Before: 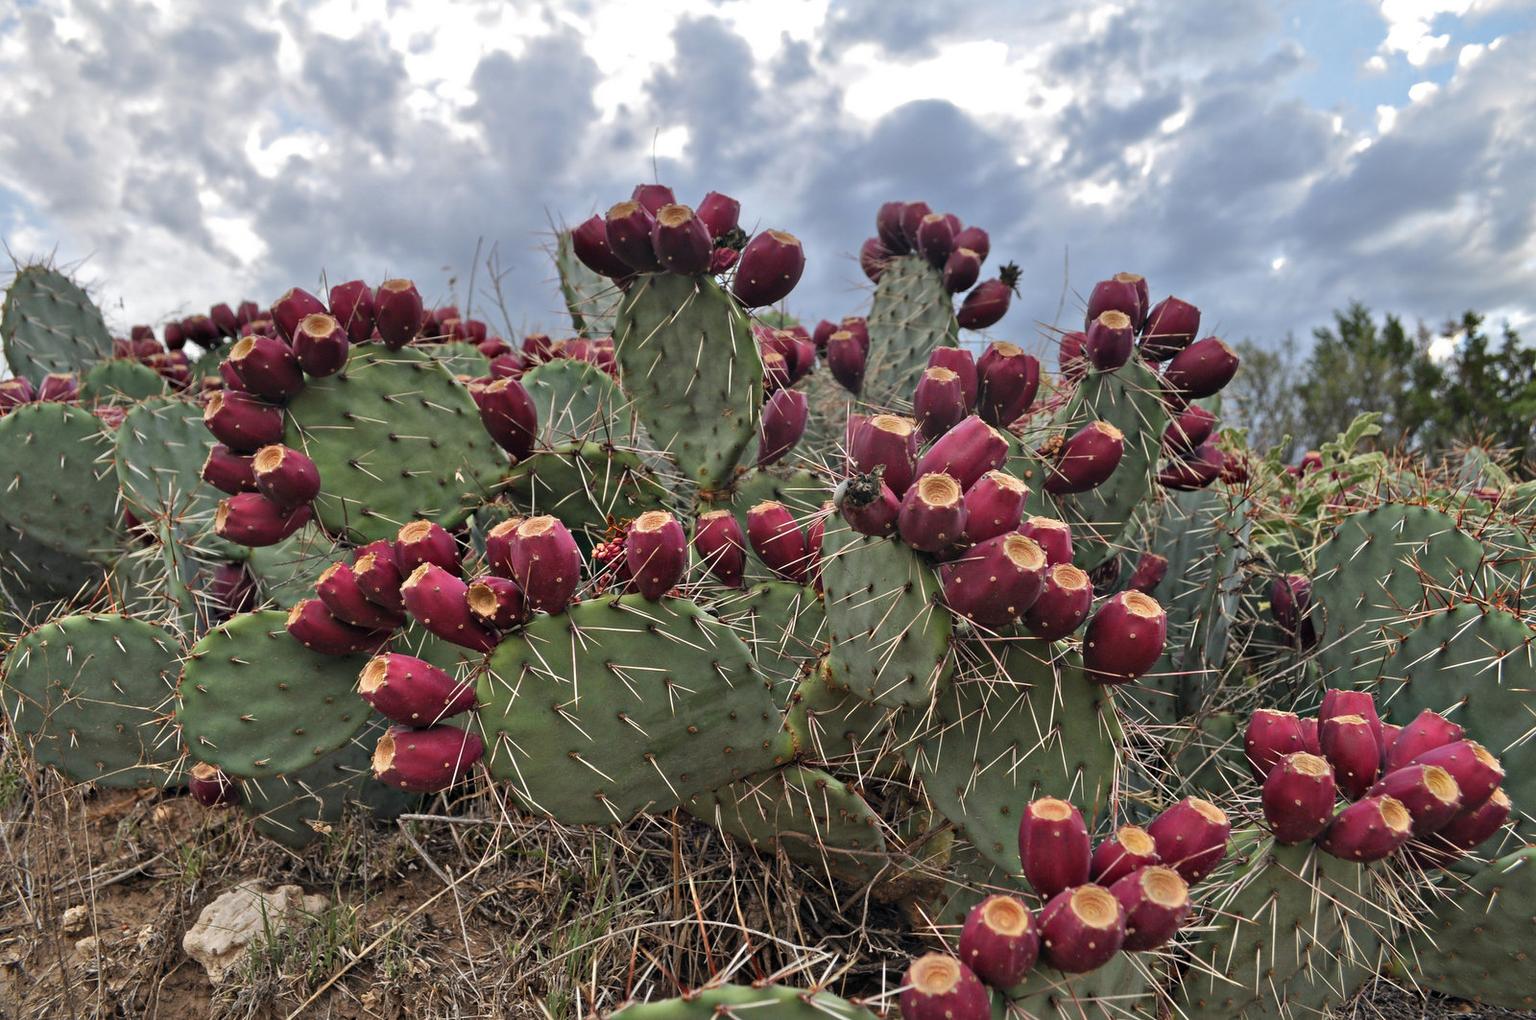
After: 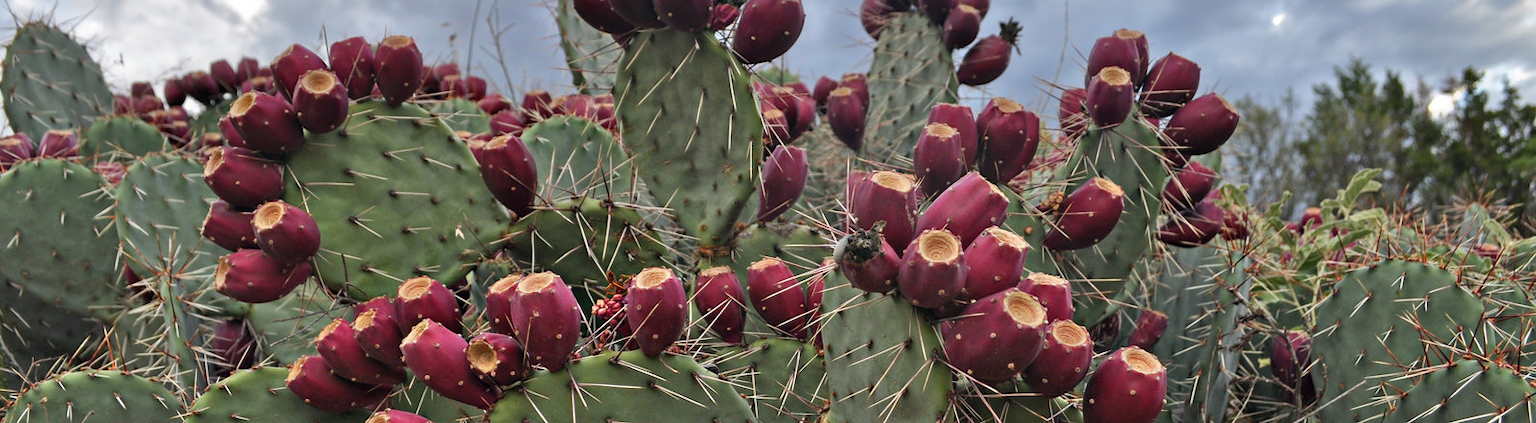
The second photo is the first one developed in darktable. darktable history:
crop and rotate: top 23.952%, bottom 34.551%
